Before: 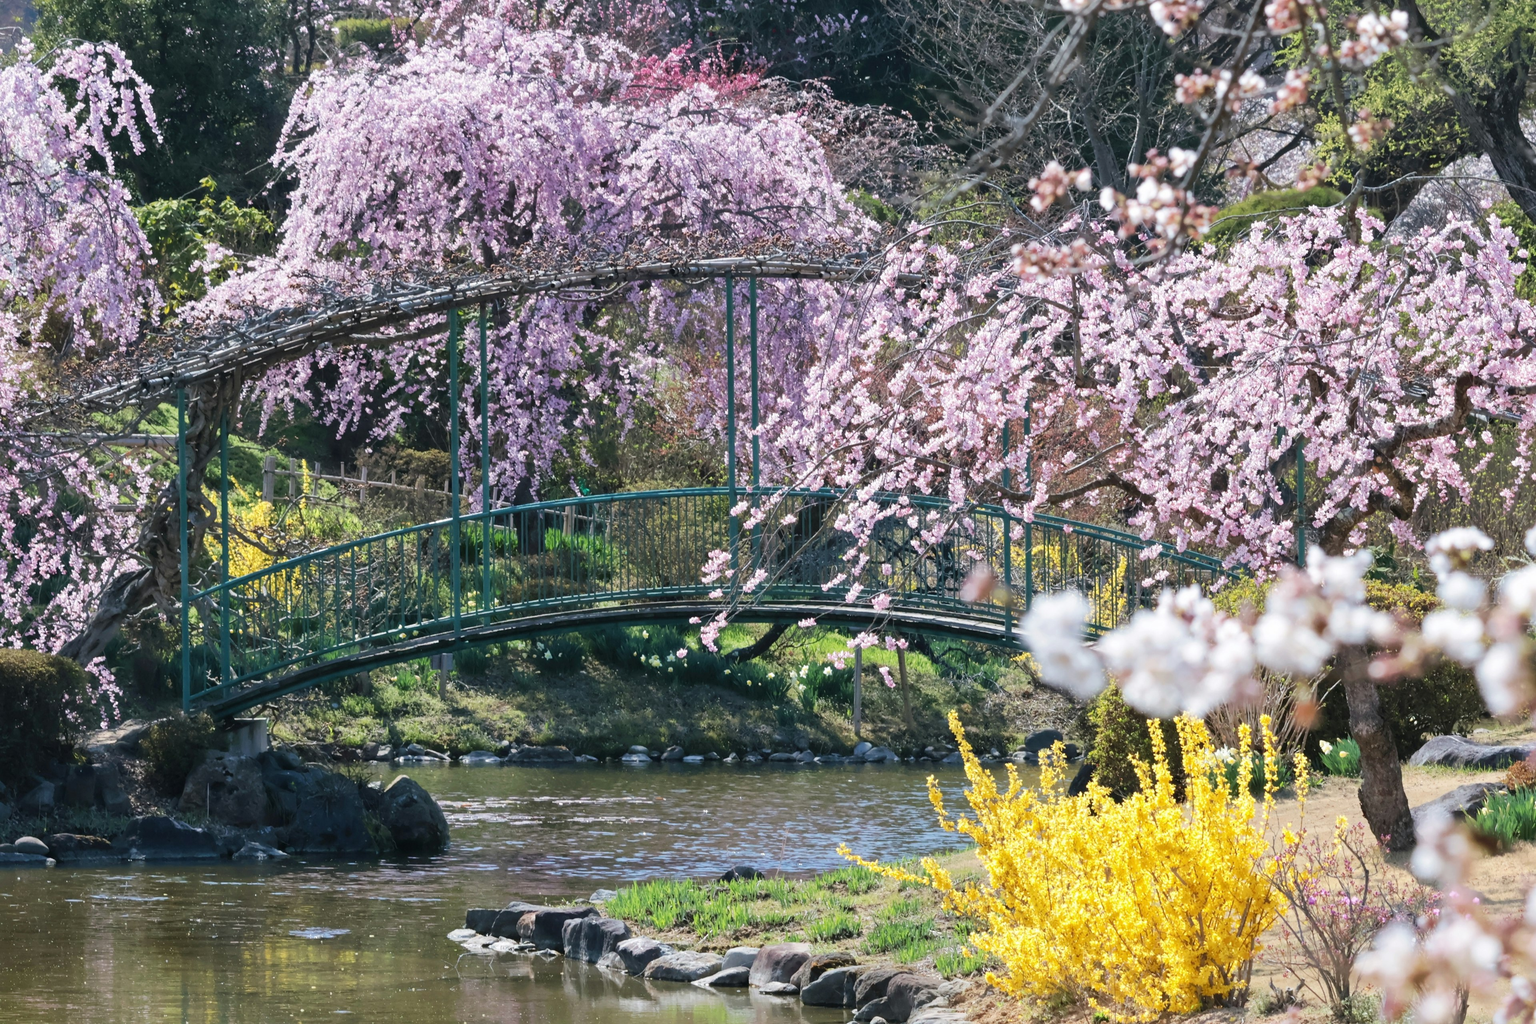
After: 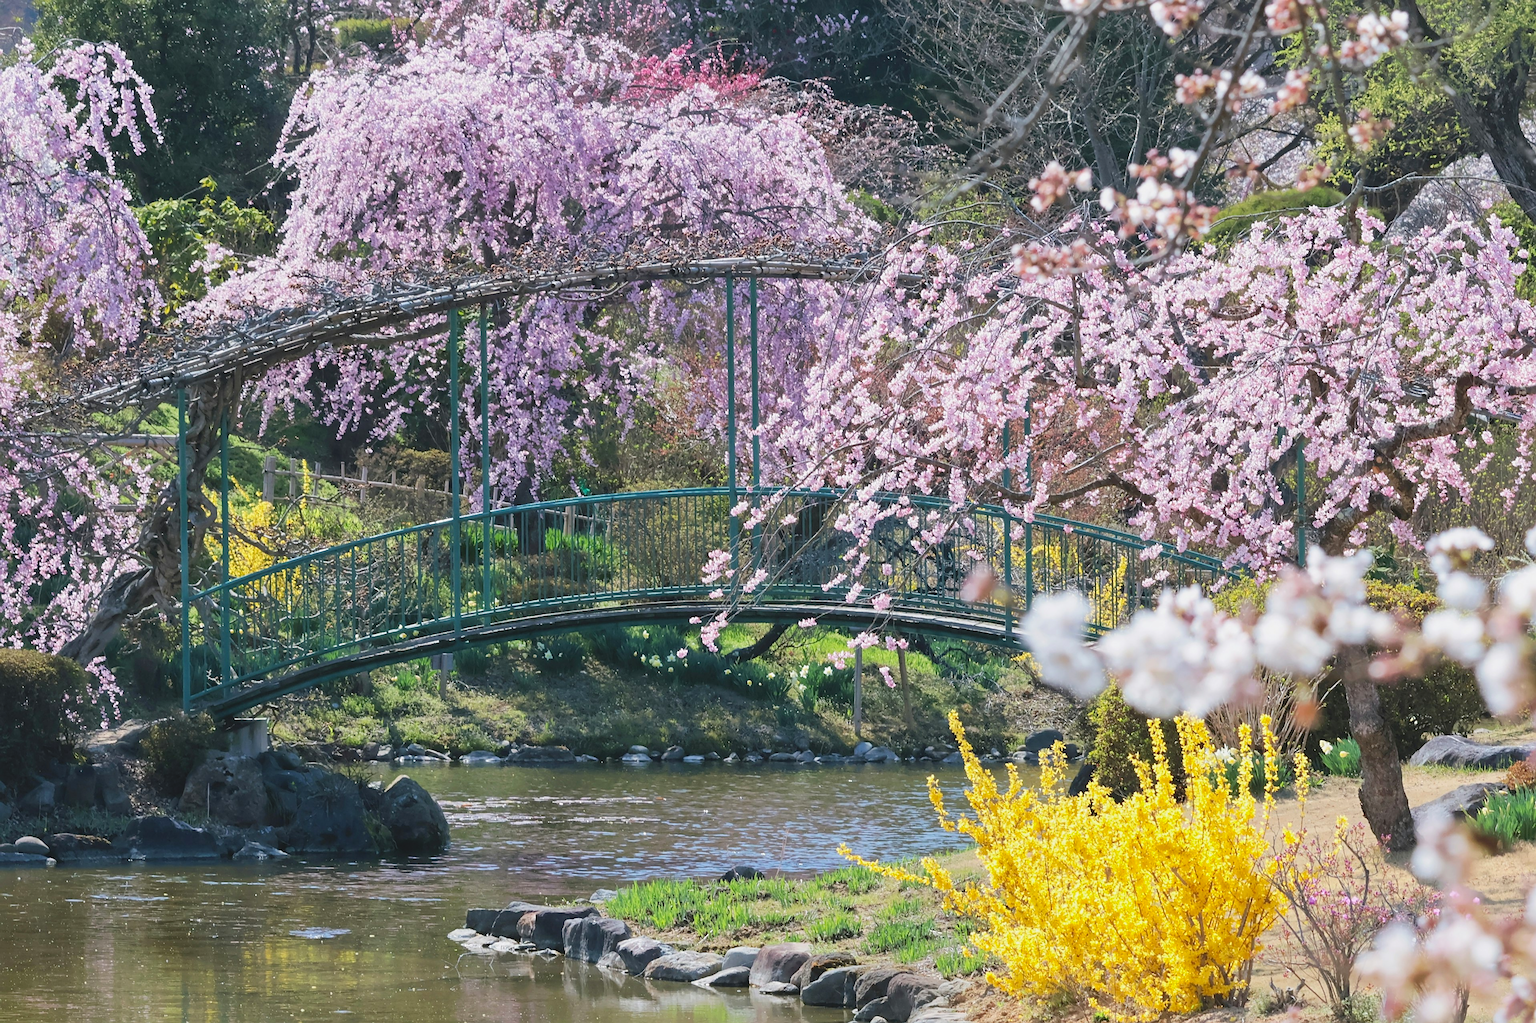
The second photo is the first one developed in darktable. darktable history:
sharpen: on, module defaults
contrast brightness saturation: contrast -0.101, brightness 0.043, saturation 0.083
